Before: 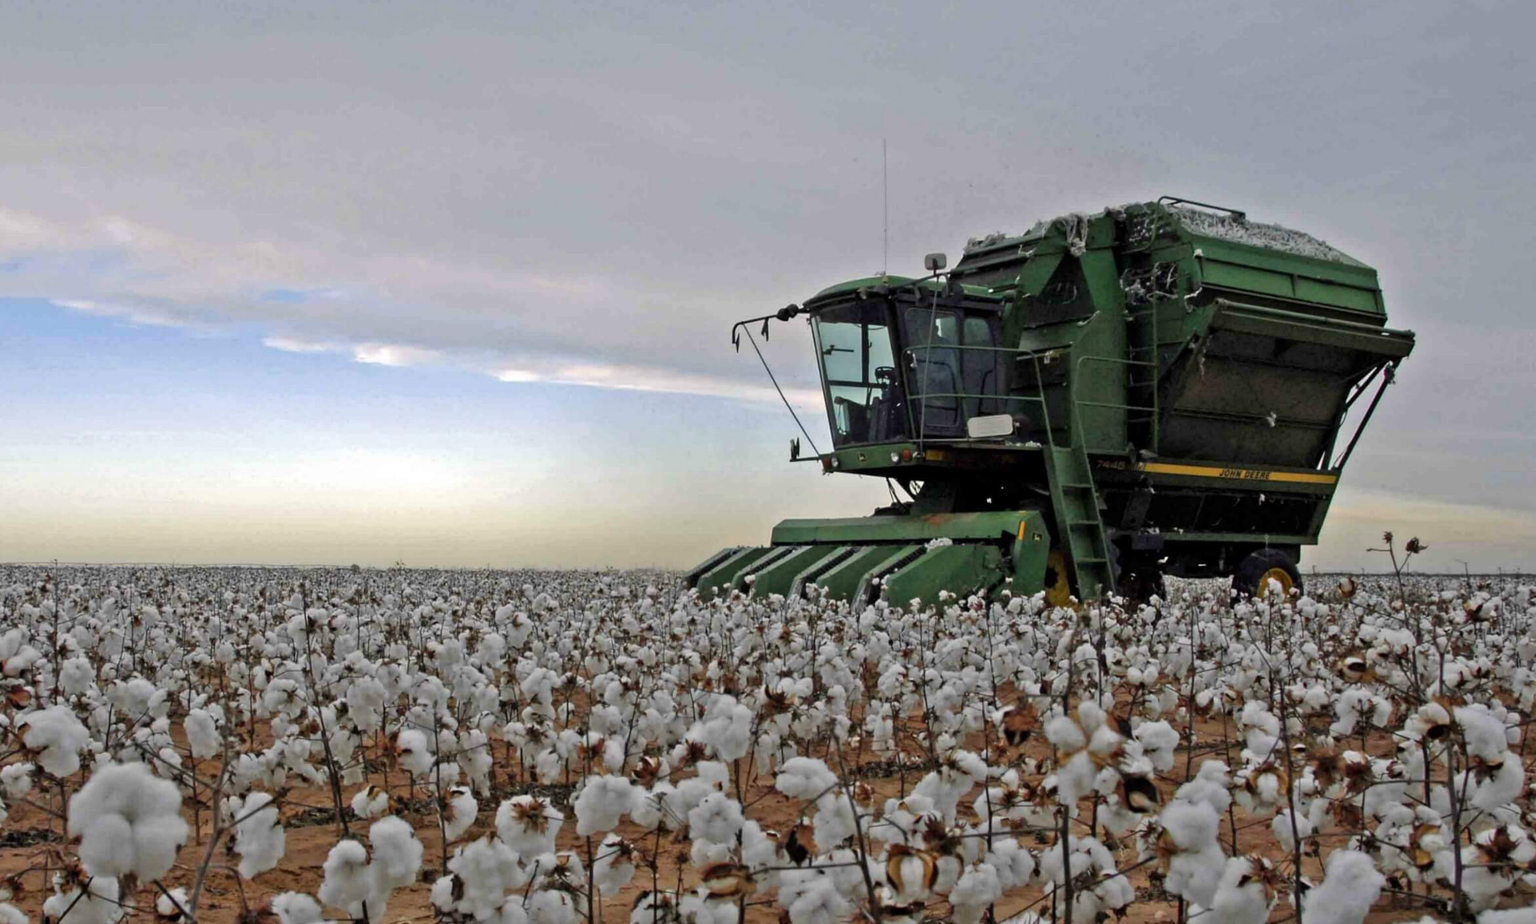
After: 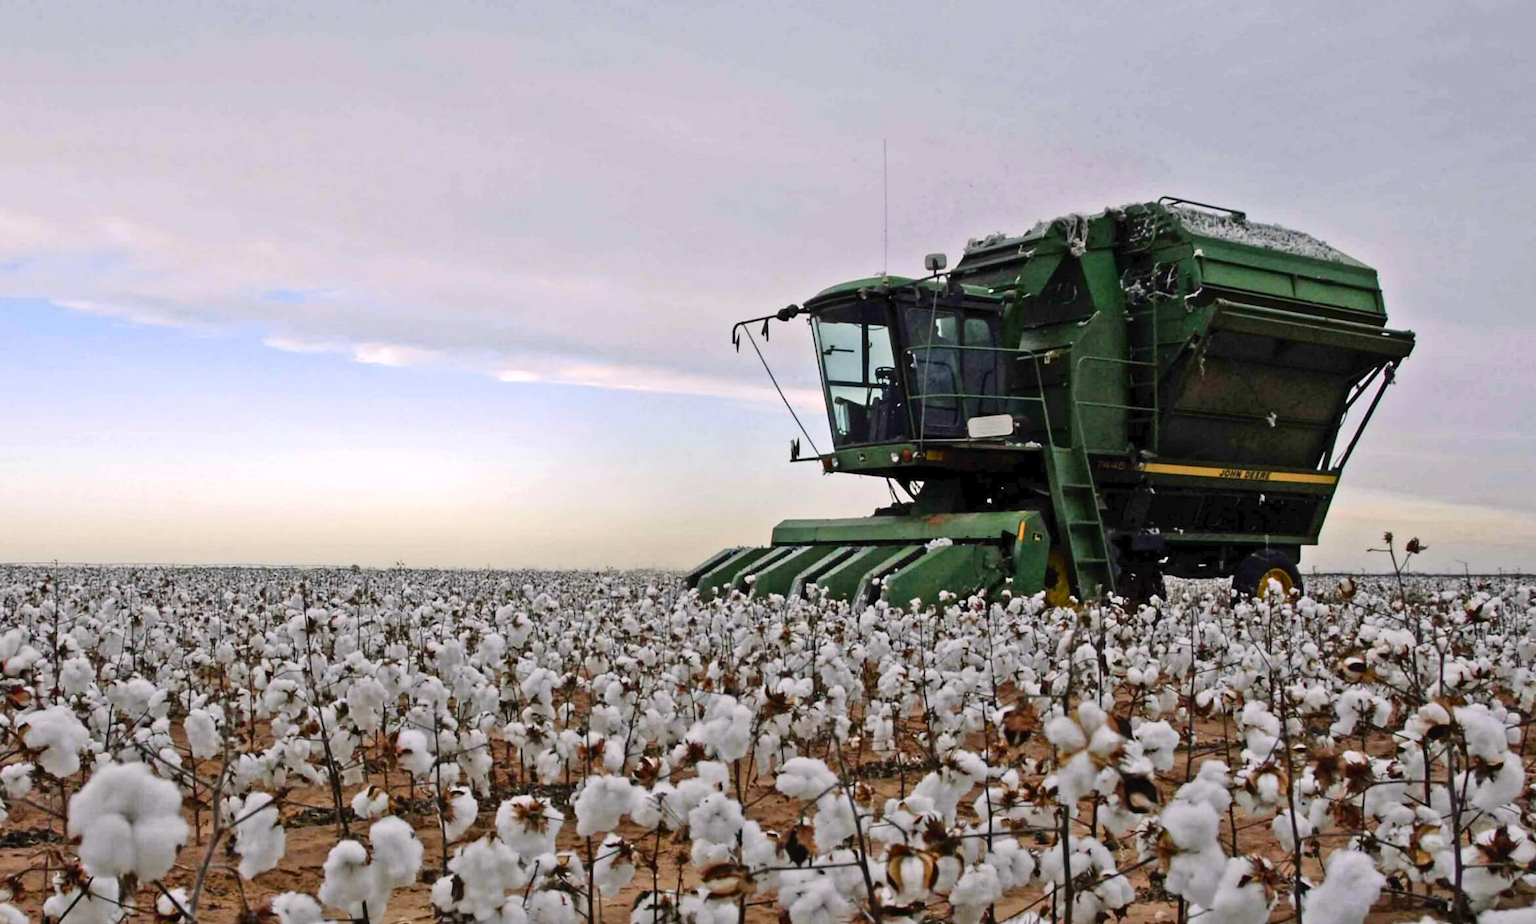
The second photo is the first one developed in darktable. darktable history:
color balance rgb: power › hue 211.95°, highlights gain › chroma 1.449%, highlights gain › hue 312.04°, perceptual saturation grading › global saturation 0.796%, perceptual saturation grading › highlights -19.955%, perceptual saturation grading › shadows 19.501%, global vibrance 20%
tone curve: curves: ch0 [(0, 0) (0.003, 0.024) (0.011, 0.032) (0.025, 0.041) (0.044, 0.054) (0.069, 0.069) (0.1, 0.09) (0.136, 0.116) (0.177, 0.162) (0.224, 0.213) (0.277, 0.278) (0.335, 0.359) (0.399, 0.447) (0.468, 0.543) (0.543, 0.621) (0.623, 0.717) (0.709, 0.807) (0.801, 0.876) (0.898, 0.934) (1, 1)], color space Lab, independent channels, preserve colors none
